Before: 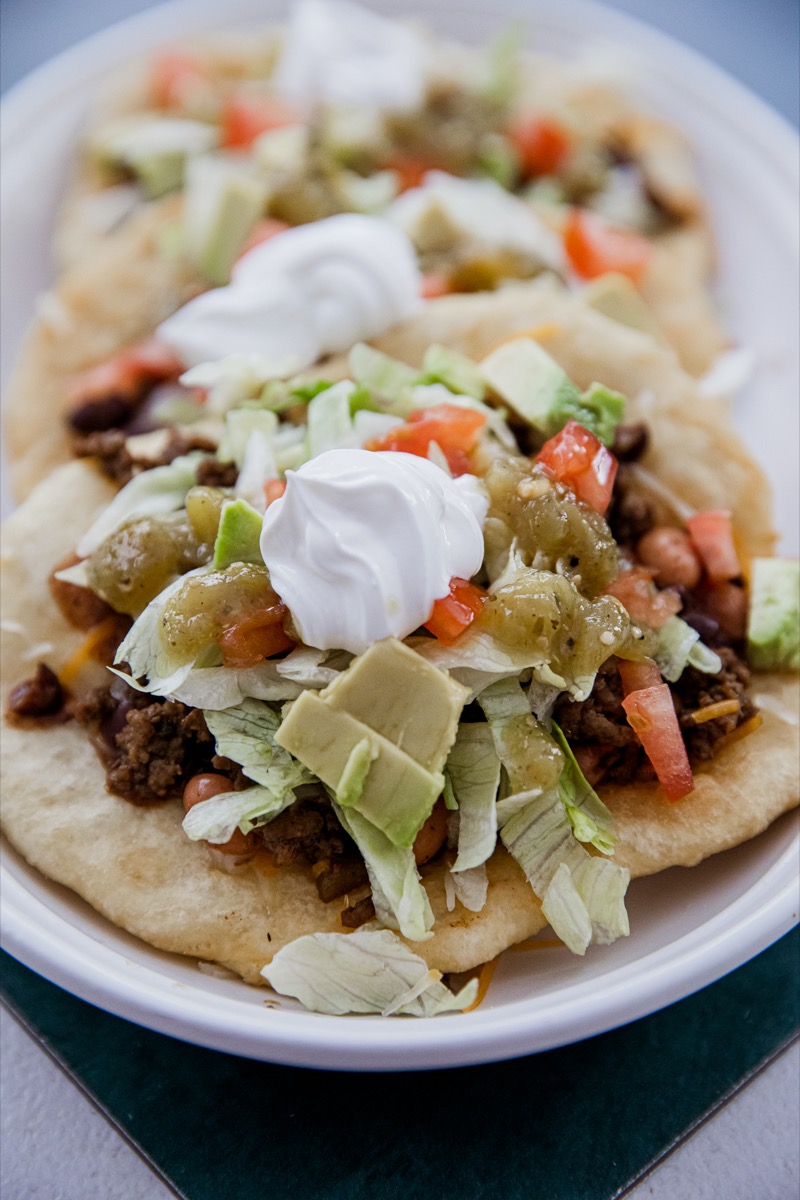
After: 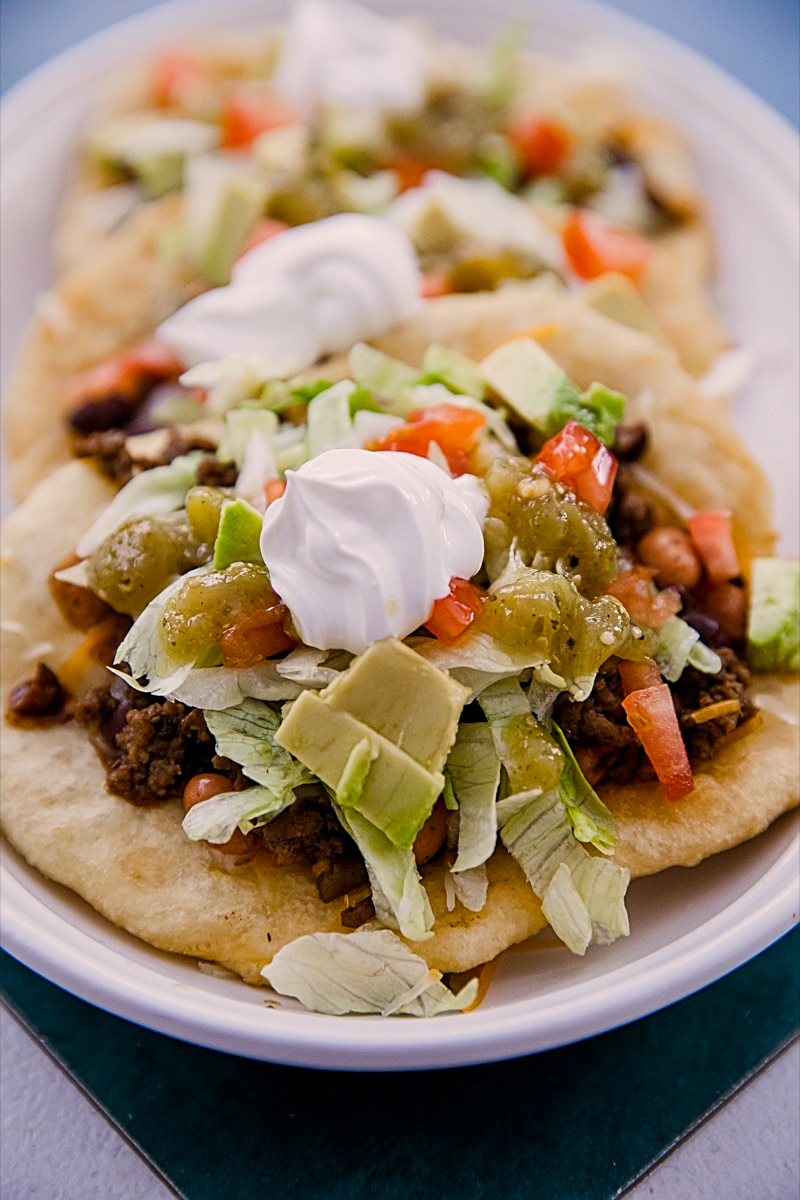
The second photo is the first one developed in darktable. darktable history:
sharpen: on, module defaults
color balance rgb: shadows lift › hue 87.32°, power › hue 310.66°, highlights gain › chroma 3.022%, highlights gain › hue 54.41°, linear chroma grading › shadows 10.66%, linear chroma grading › highlights 9.968%, linear chroma grading › global chroma 14.861%, linear chroma grading › mid-tones 14.639%, perceptual saturation grading › global saturation -0.104%, global vibrance 9.175%
